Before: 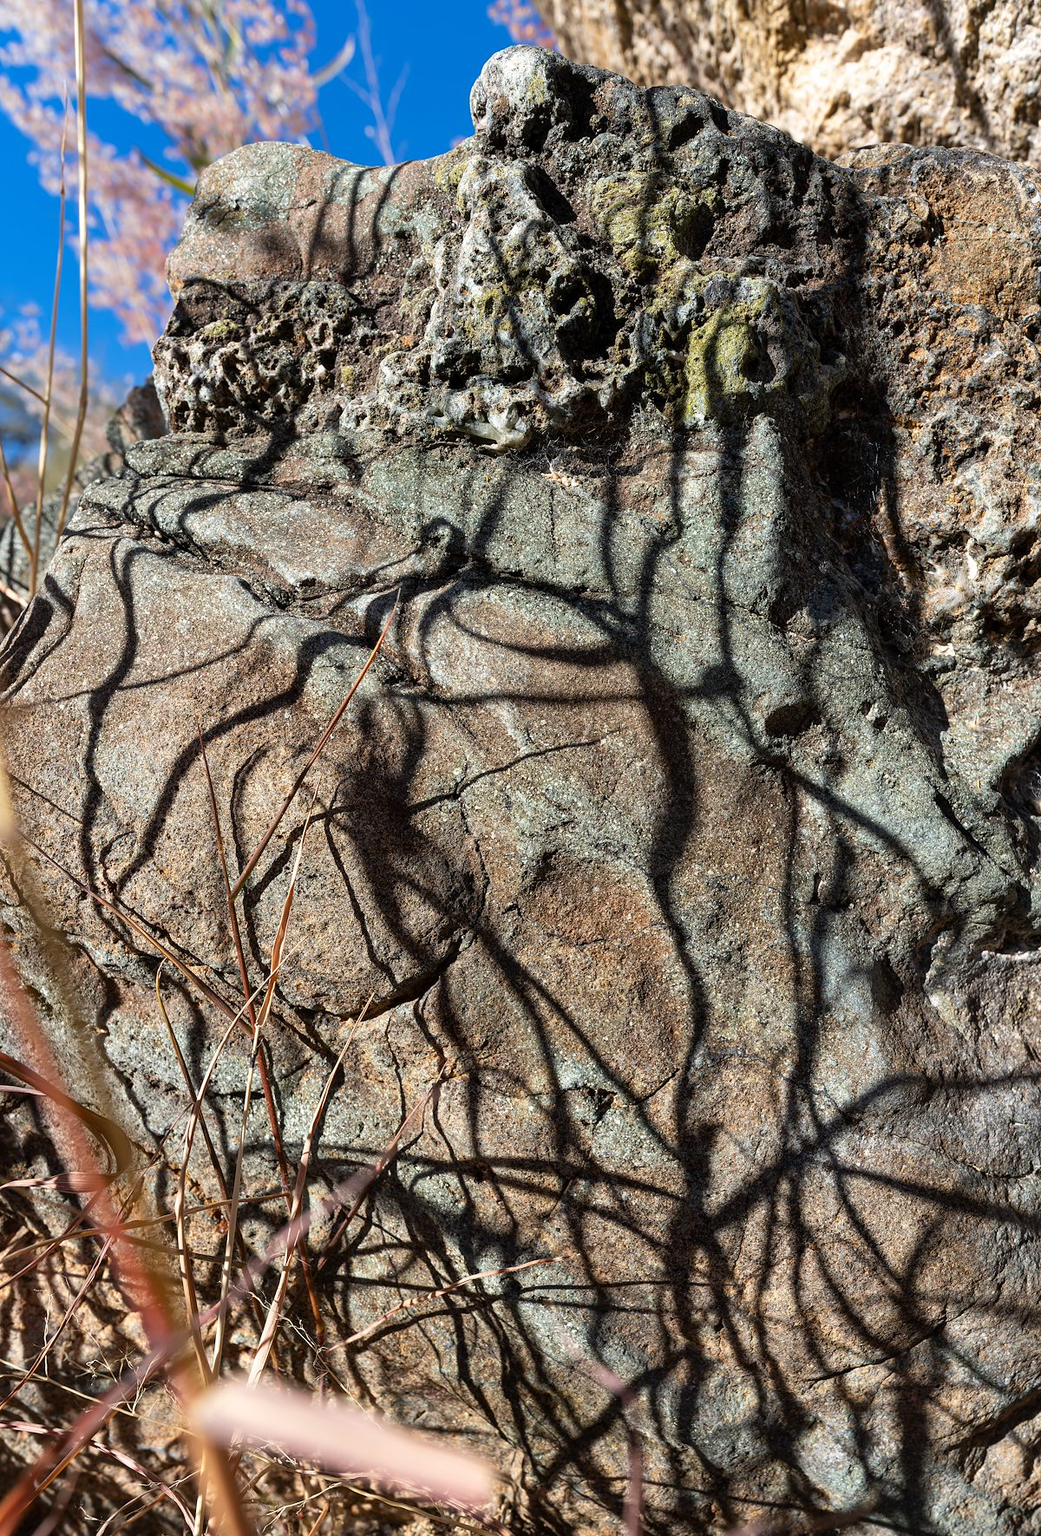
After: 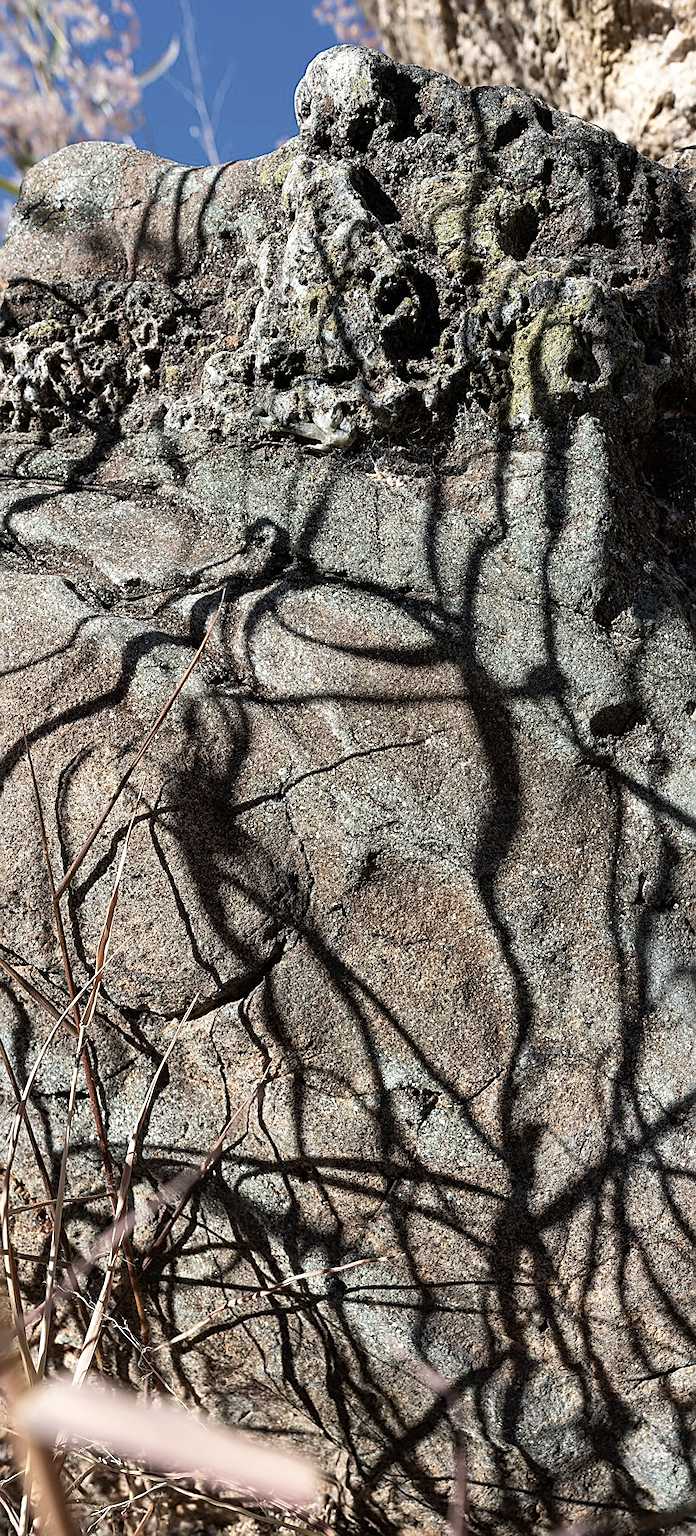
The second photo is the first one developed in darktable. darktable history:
sharpen: on, module defaults
contrast brightness saturation: contrast 0.099, saturation -0.359
crop: left 16.887%, right 16.192%
